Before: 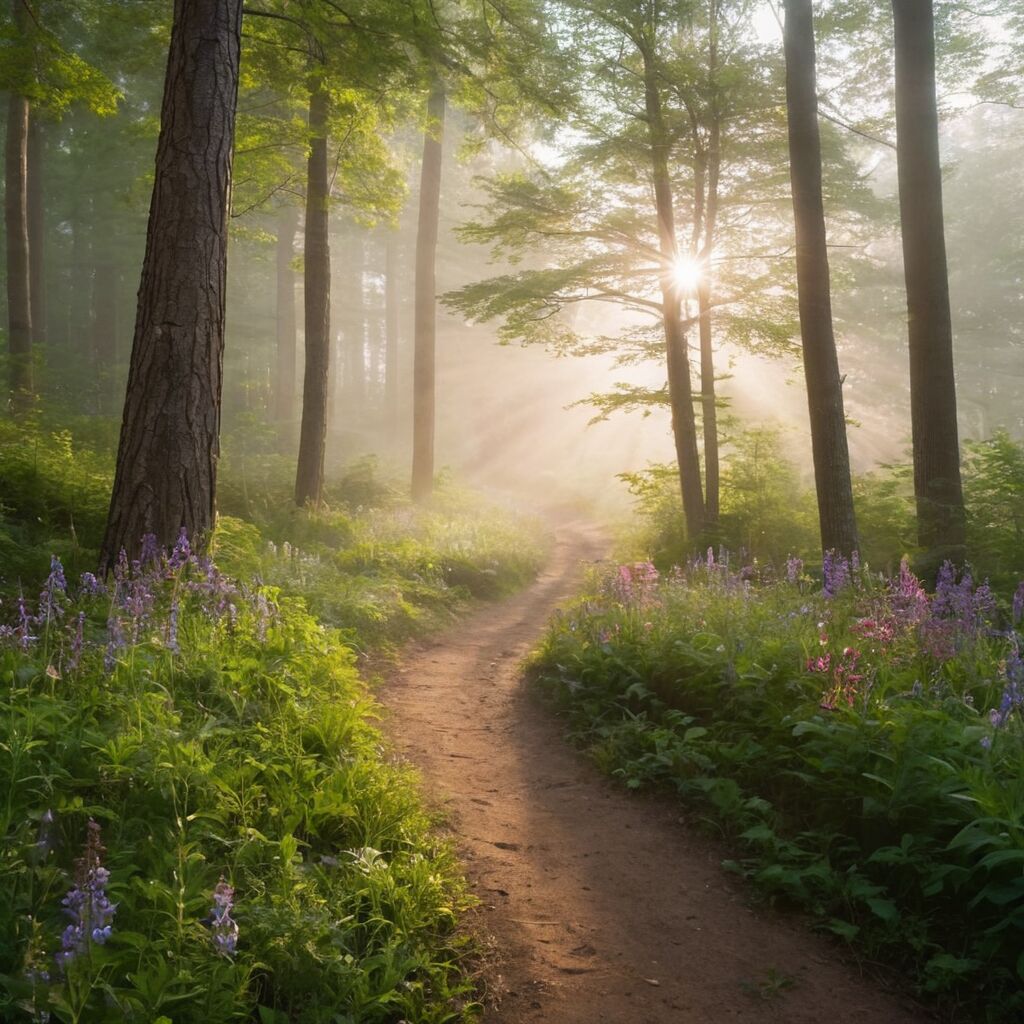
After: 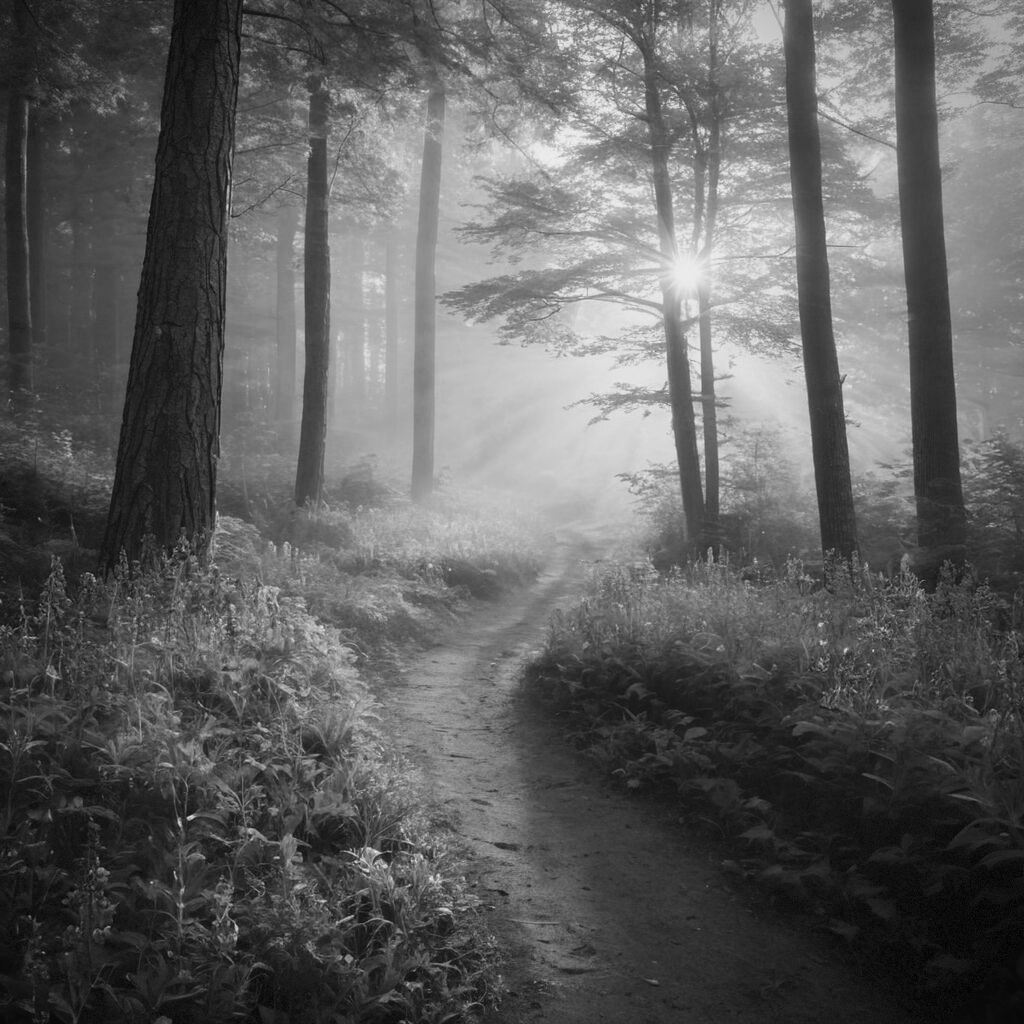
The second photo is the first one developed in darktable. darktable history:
monochrome: a -92.57, b 58.91
tone curve: curves: ch0 [(0, 0.032) (0.181, 0.152) (0.751, 0.762) (1, 1)], color space Lab, linked channels, preserve colors none
vignetting: dithering 8-bit output, unbound false
